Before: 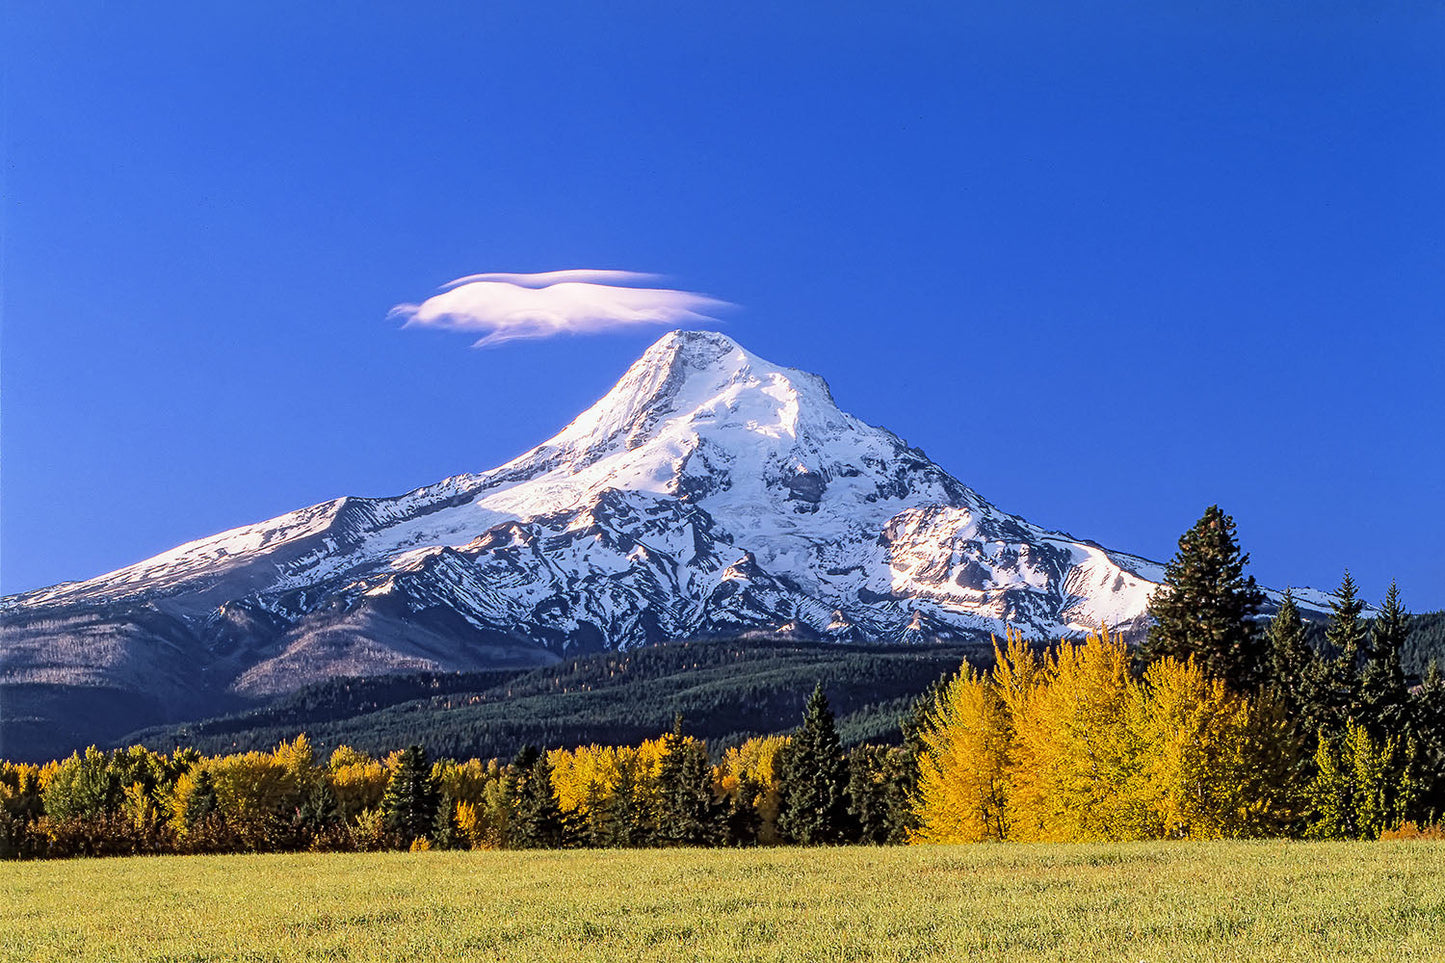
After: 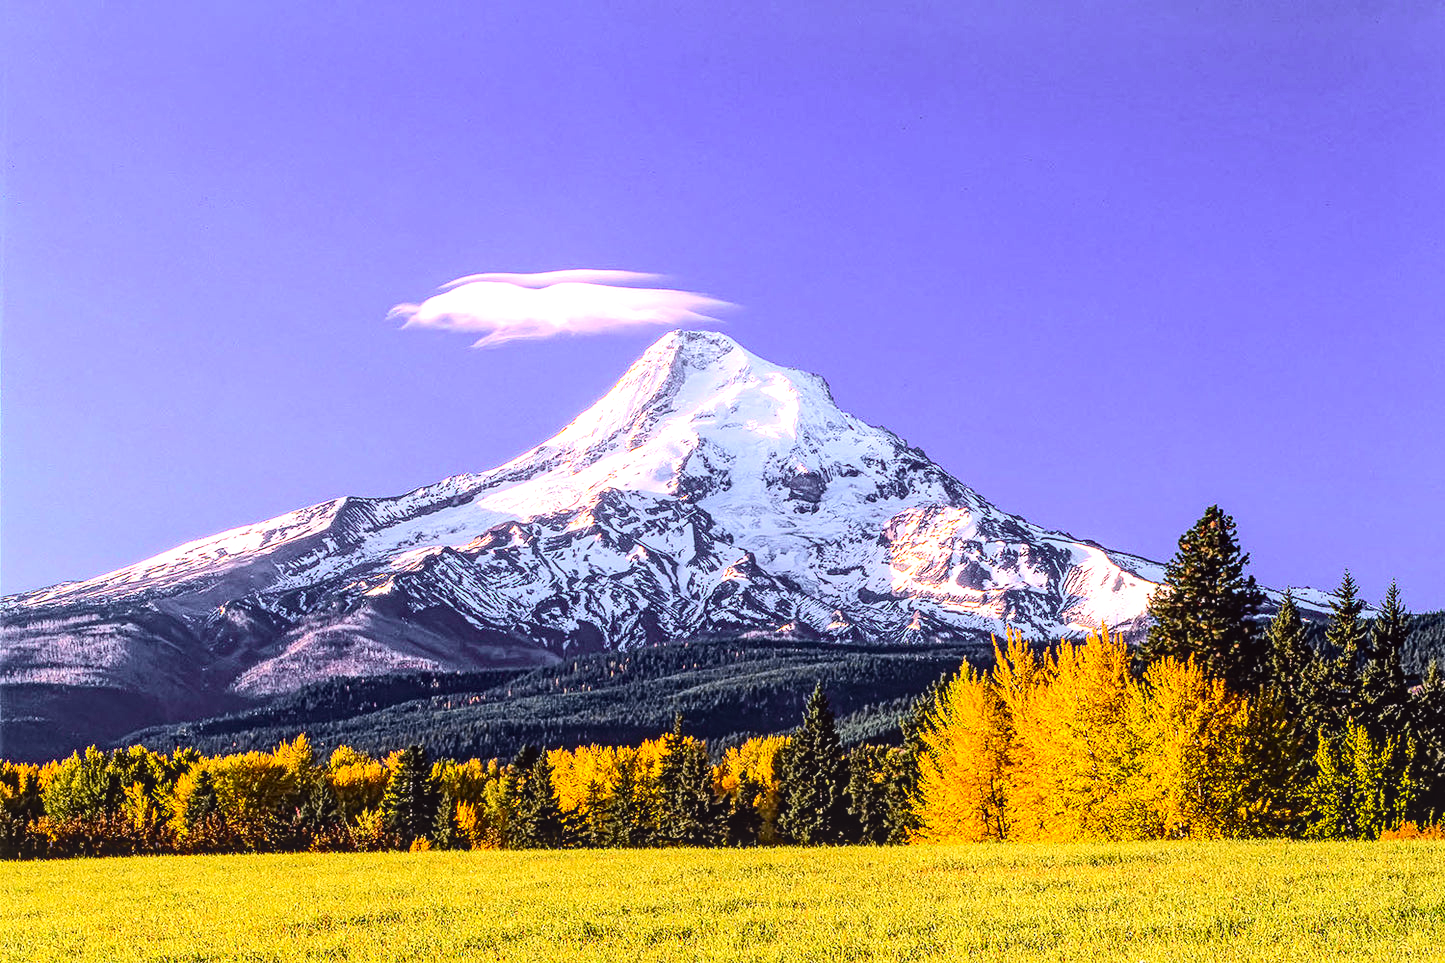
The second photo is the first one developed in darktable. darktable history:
local contrast: on, module defaults
tone equalizer: -8 EV -0.429 EV, -7 EV -0.364 EV, -6 EV -0.304 EV, -5 EV -0.26 EV, -3 EV 0.237 EV, -2 EV 0.32 EV, -1 EV 0.385 EV, +0 EV 0.42 EV
tone curve: curves: ch0 [(0, 0.023) (0.103, 0.087) (0.295, 0.297) (0.445, 0.531) (0.553, 0.665) (0.735, 0.843) (0.994, 1)]; ch1 [(0, 0) (0.414, 0.395) (0.447, 0.447) (0.485, 0.5) (0.512, 0.524) (0.542, 0.581) (0.581, 0.632) (0.646, 0.715) (1, 1)]; ch2 [(0, 0) (0.369, 0.388) (0.449, 0.431) (0.478, 0.471) (0.516, 0.517) (0.579, 0.624) (0.674, 0.775) (1, 1)], color space Lab, independent channels, preserve colors none
